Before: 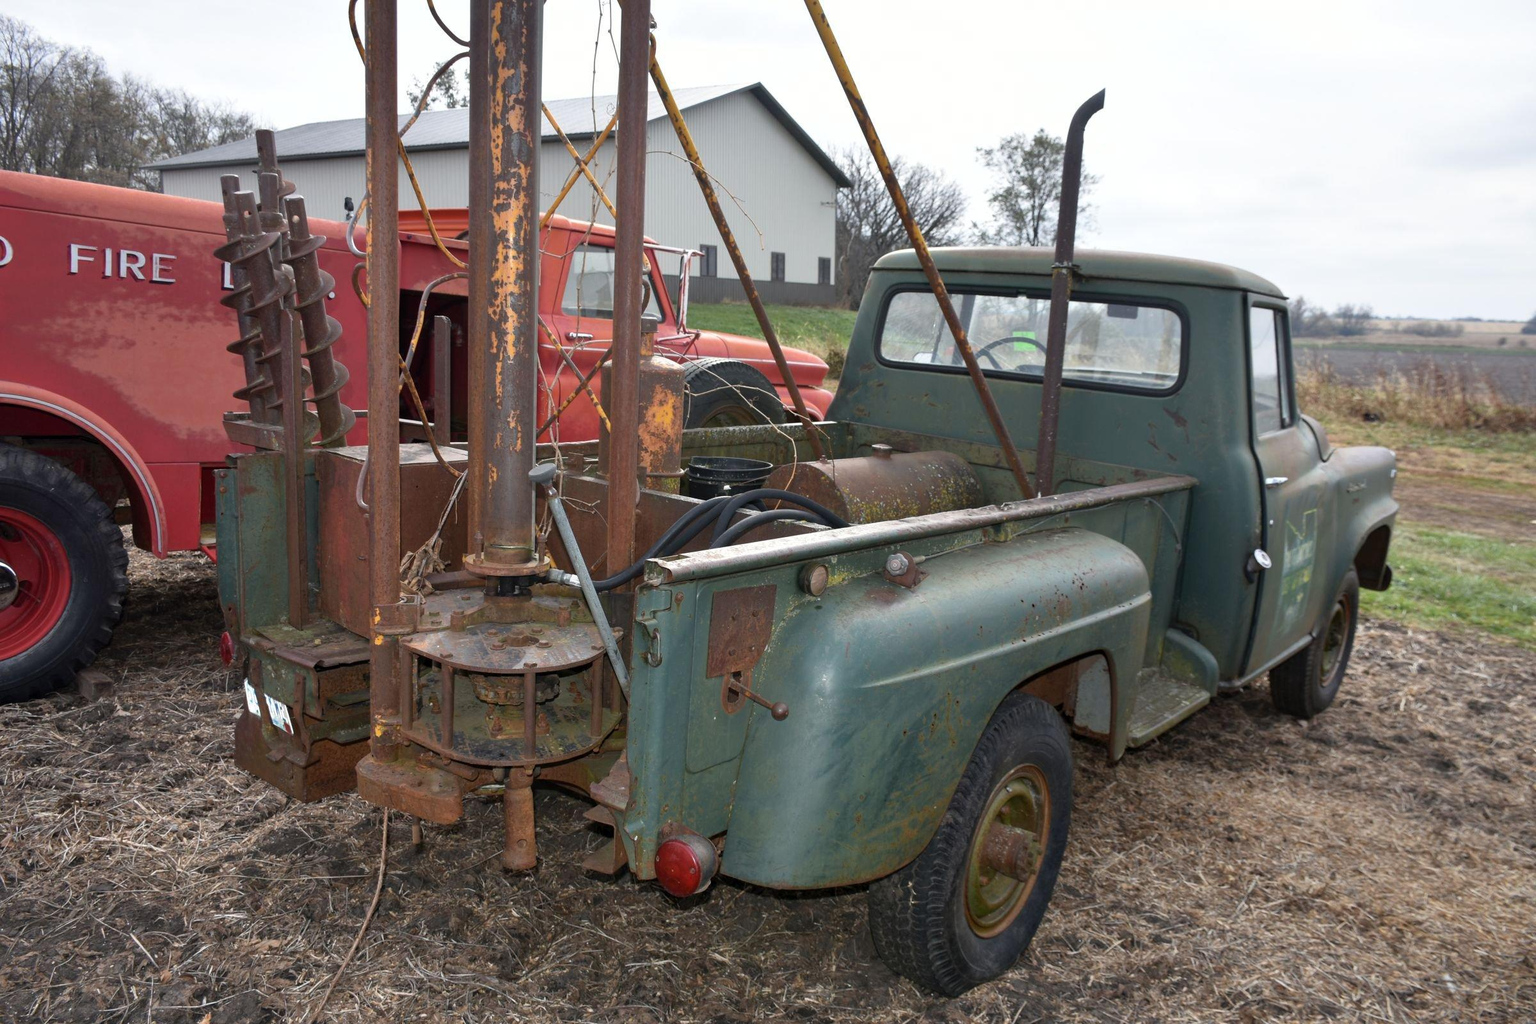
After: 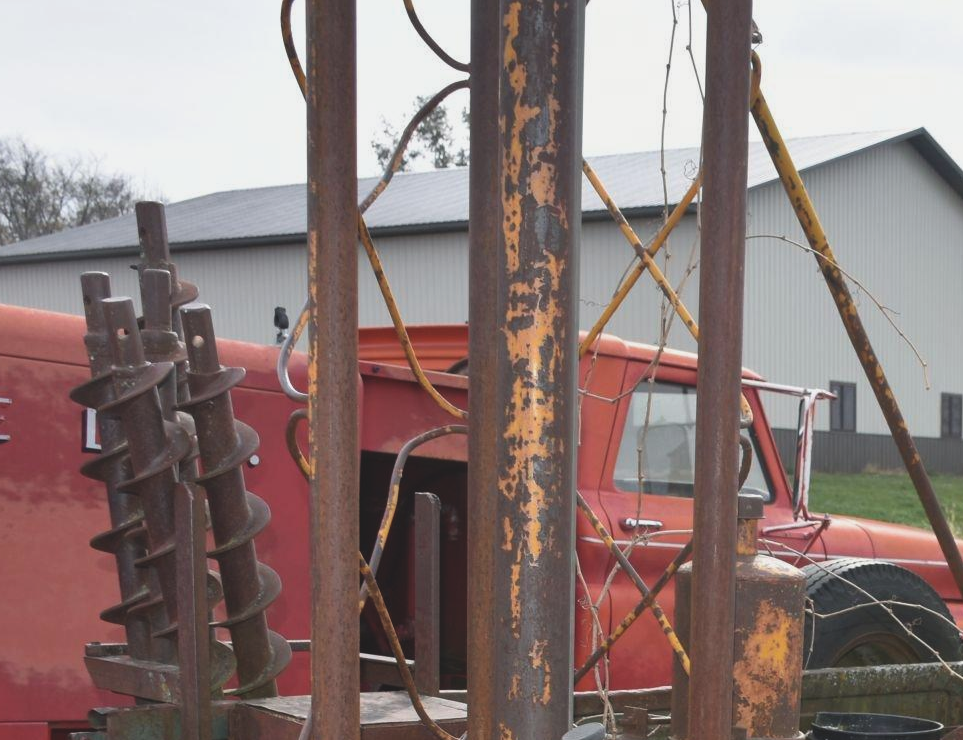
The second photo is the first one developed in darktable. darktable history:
exposure: black level correction -0.014, exposure -0.192 EV, compensate highlight preservation false
crop and rotate: left 11.019%, top 0.119%, right 48.847%, bottom 53.602%
